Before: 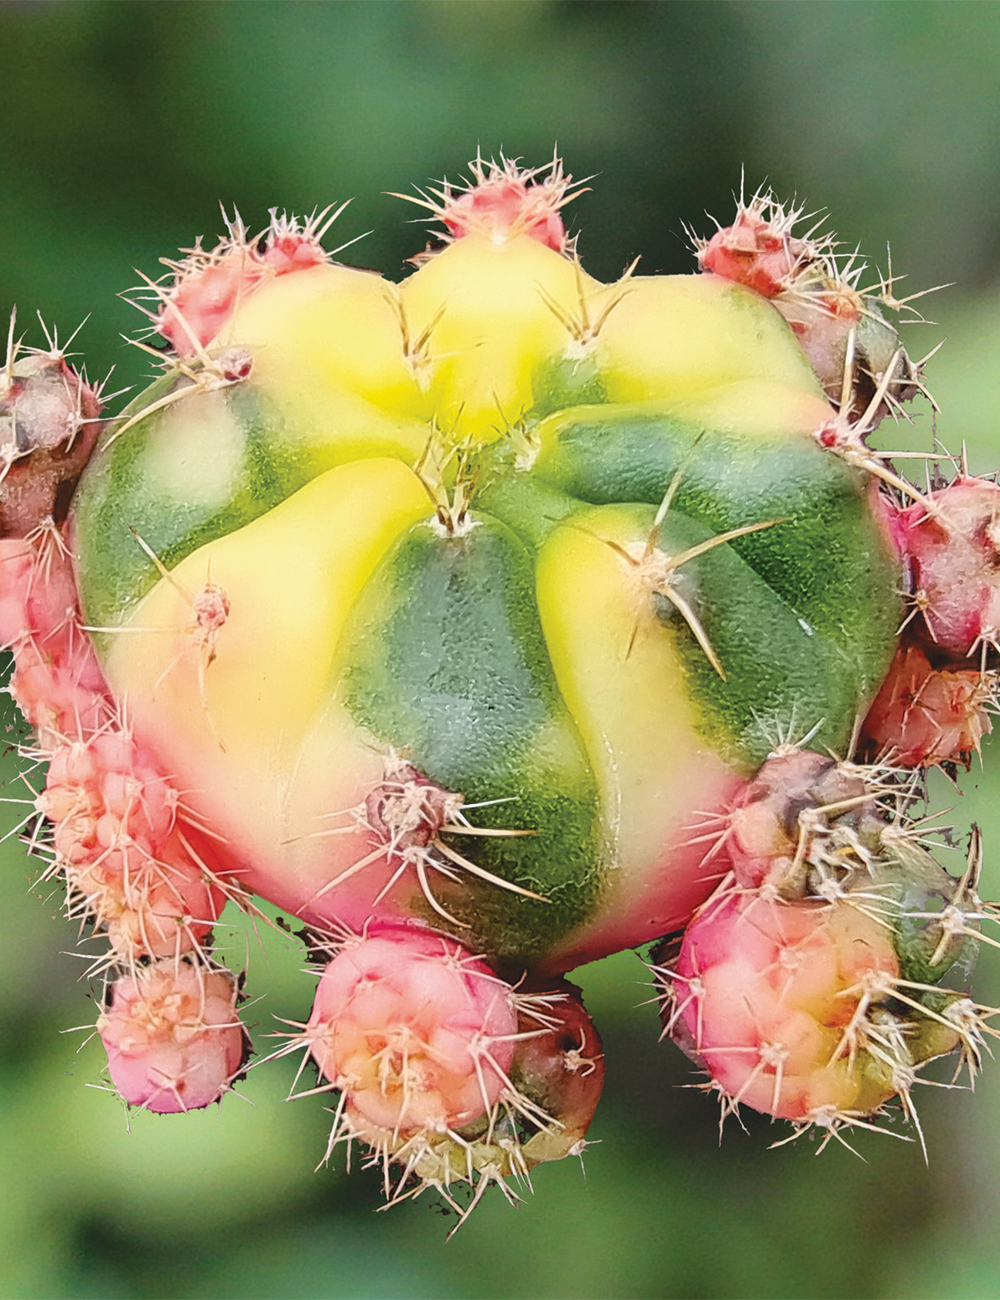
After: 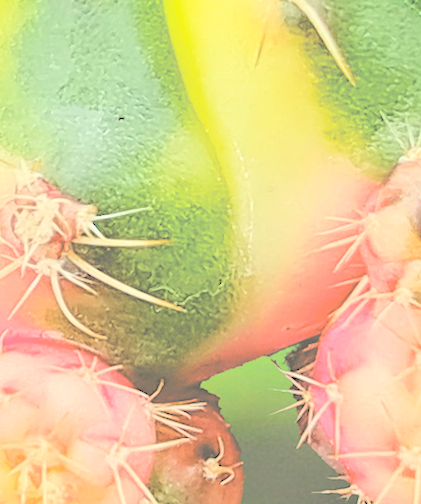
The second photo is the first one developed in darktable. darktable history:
rotate and perspective: rotation -1.42°, crop left 0.016, crop right 0.984, crop top 0.035, crop bottom 0.965
color correction: highlights a* -5.94, highlights b* 11.19
contrast brightness saturation: brightness 1
crop: left 37.221%, top 45.169%, right 20.63%, bottom 13.777%
